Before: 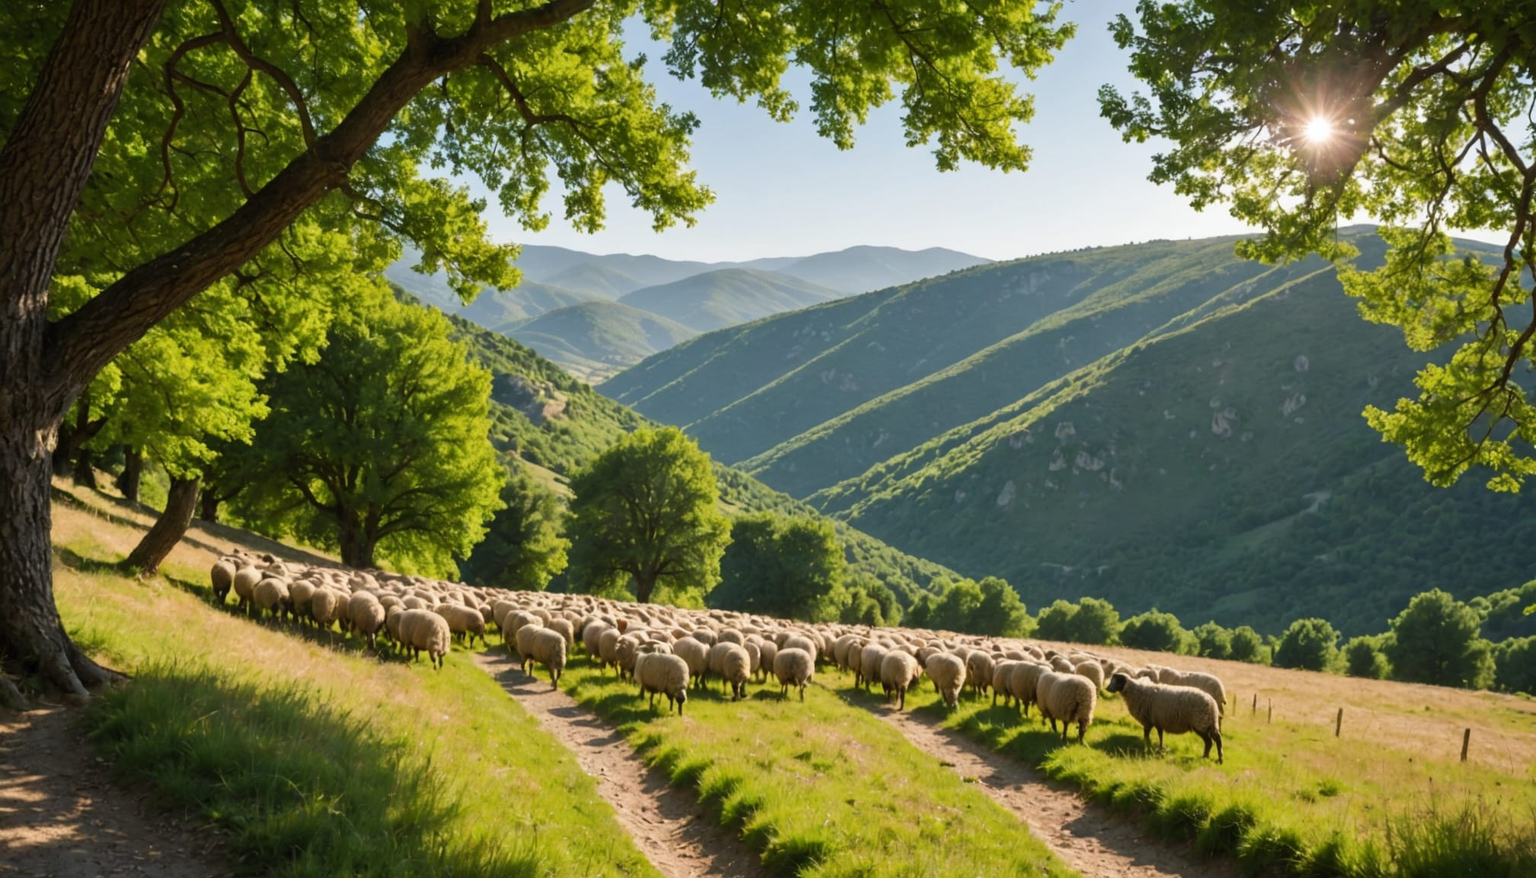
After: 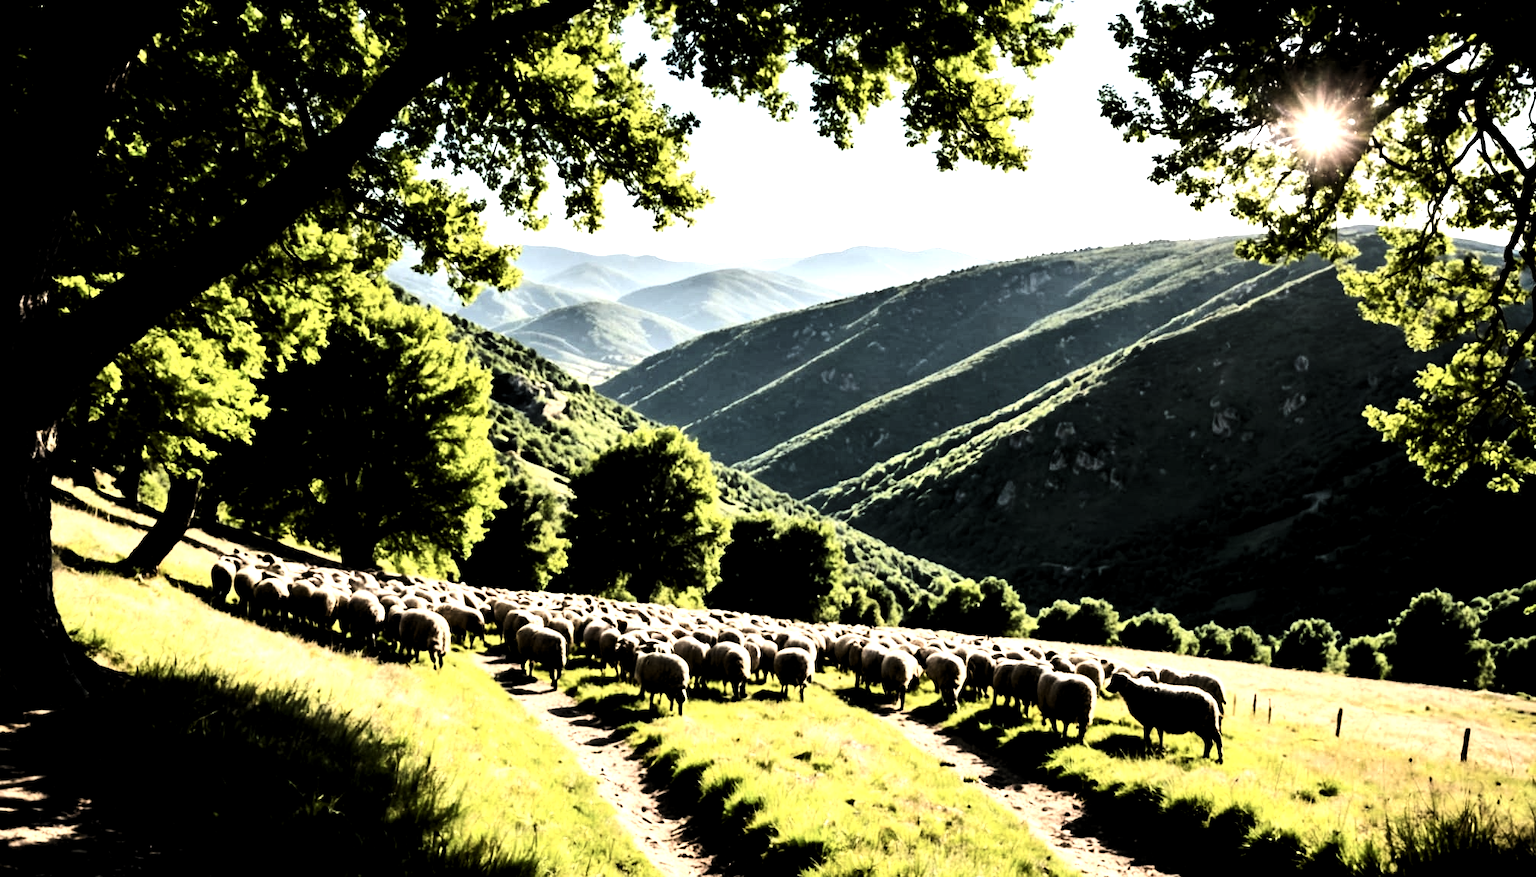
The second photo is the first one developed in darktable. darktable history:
contrast brightness saturation: contrast 0.494, saturation -0.088
levels: levels [0.129, 0.519, 0.867]
